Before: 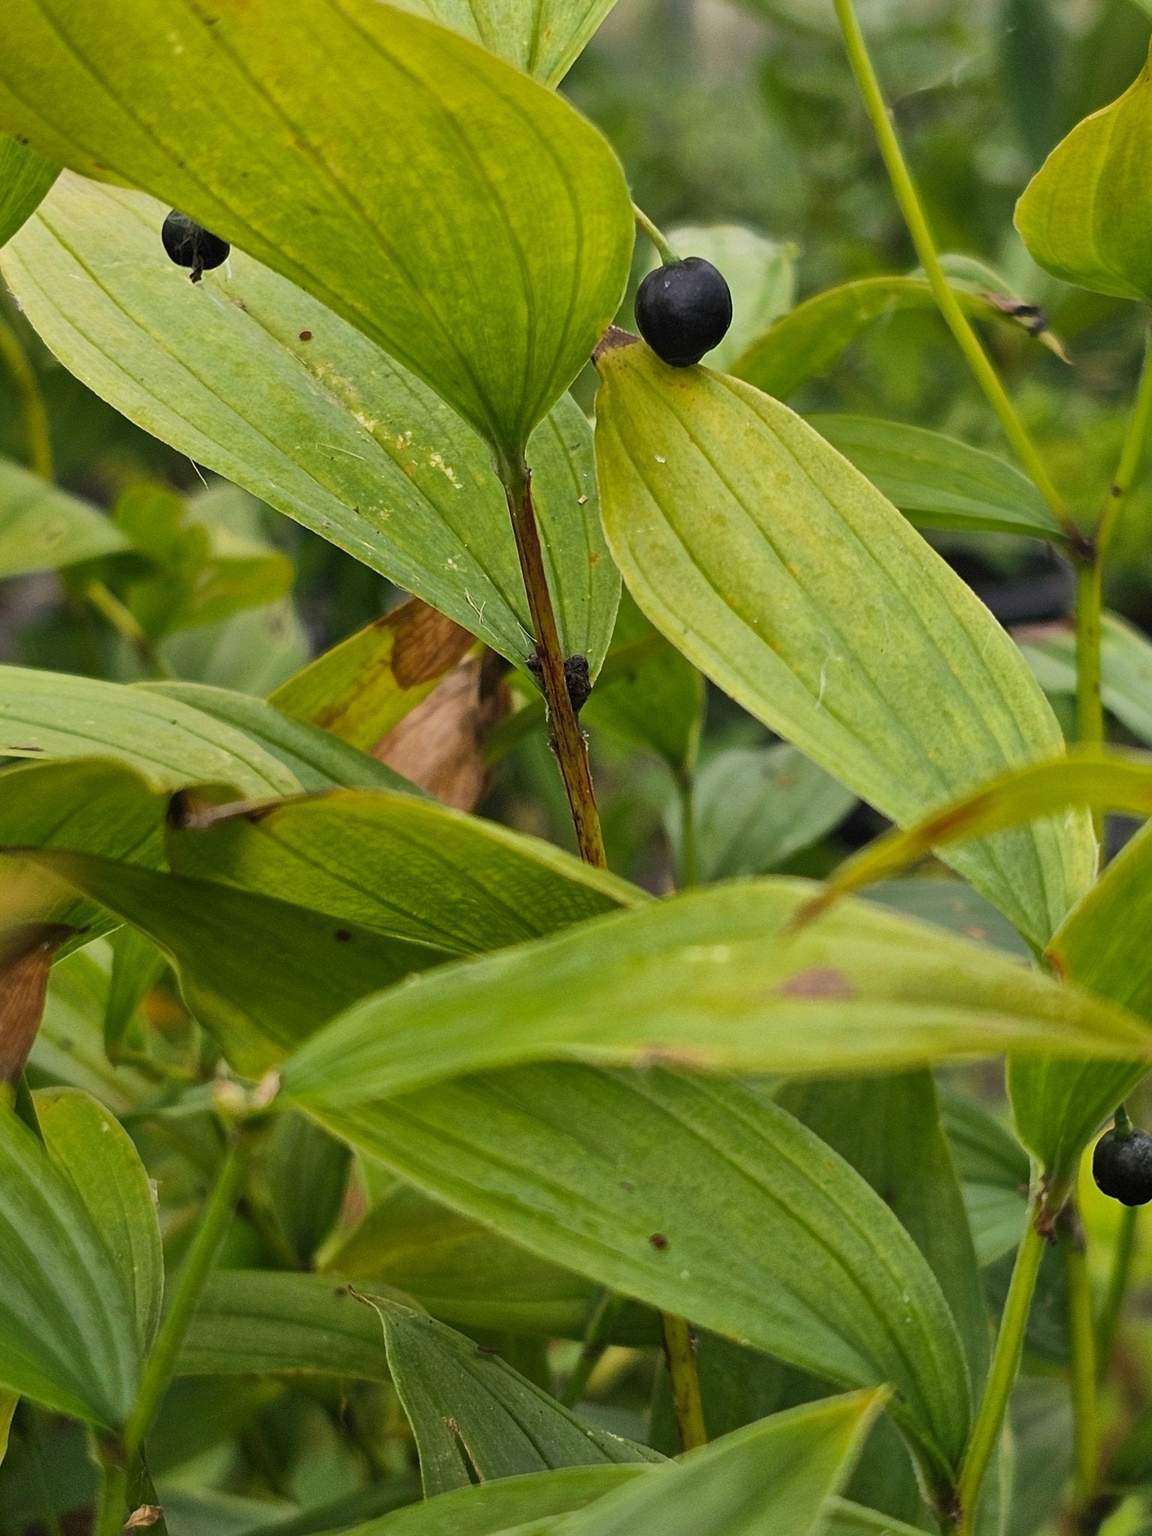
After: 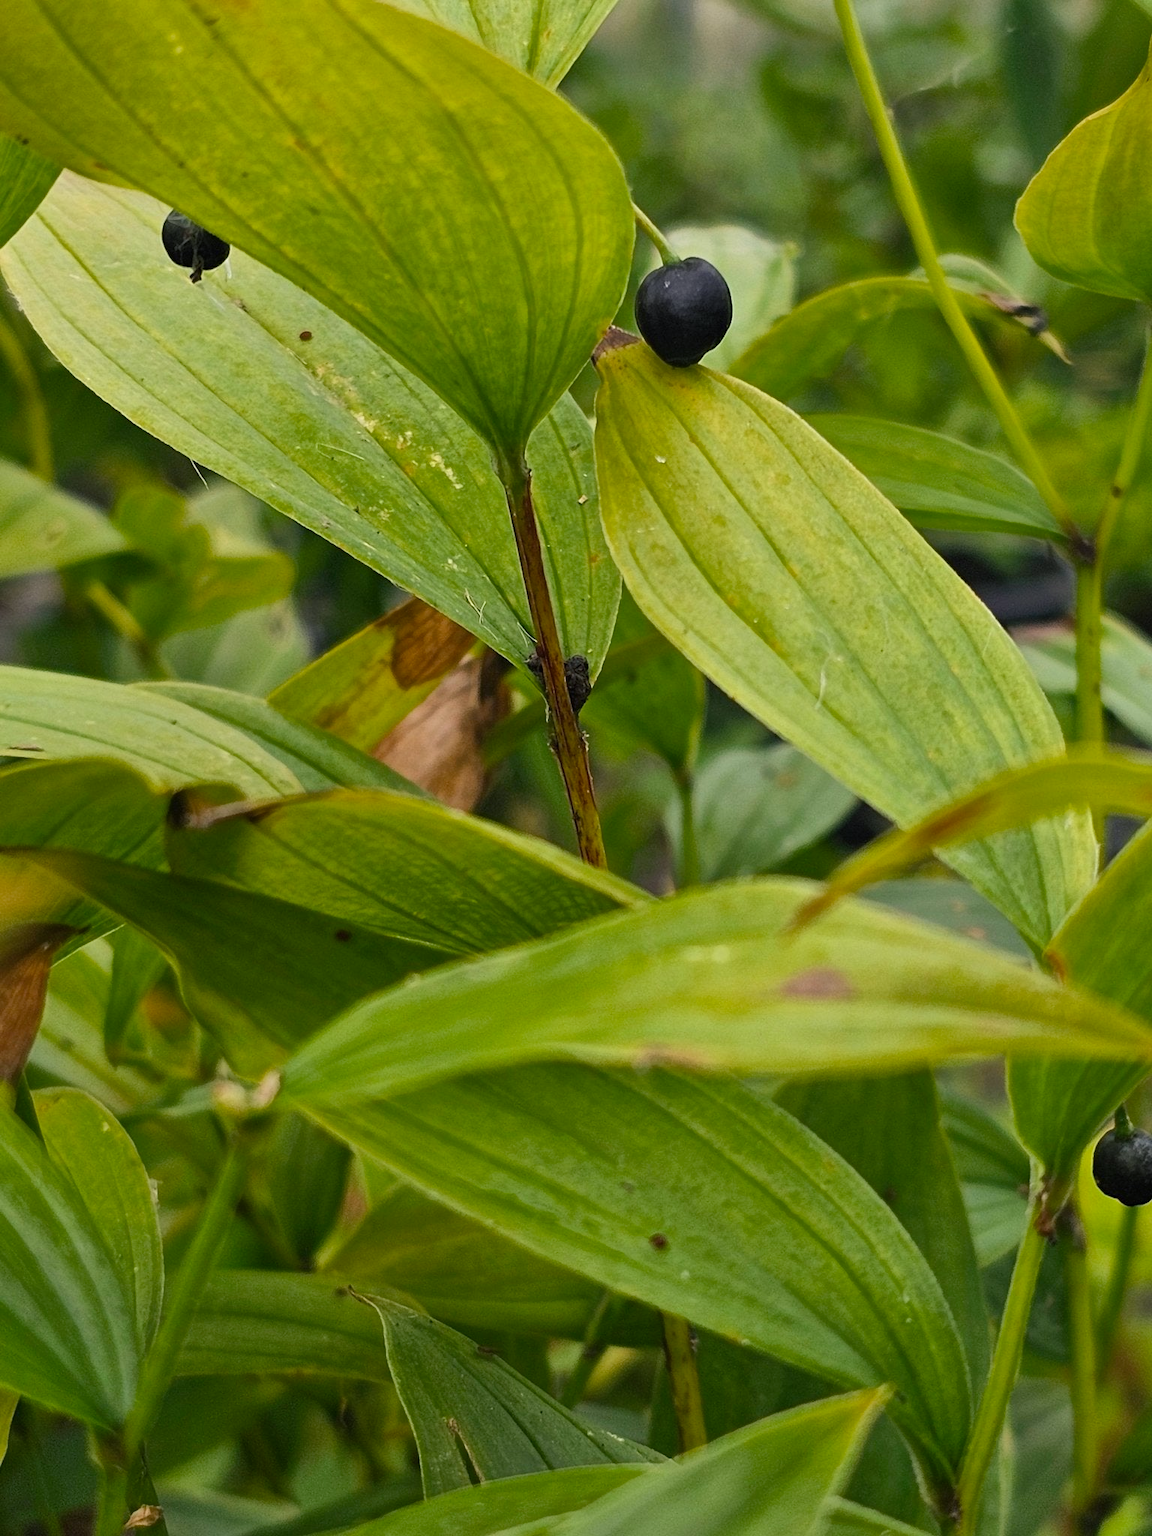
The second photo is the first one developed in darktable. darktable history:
color balance rgb: shadows lift › chroma 2.043%, shadows lift › hue 246.9°, perceptual saturation grading › global saturation 1.711%, perceptual saturation grading › highlights -1.393%, perceptual saturation grading › mid-tones 4.465%, perceptual saturation grading › shadows 6.904%, global vibrance -1.469%, saturation formula JzAzBz (2021)
